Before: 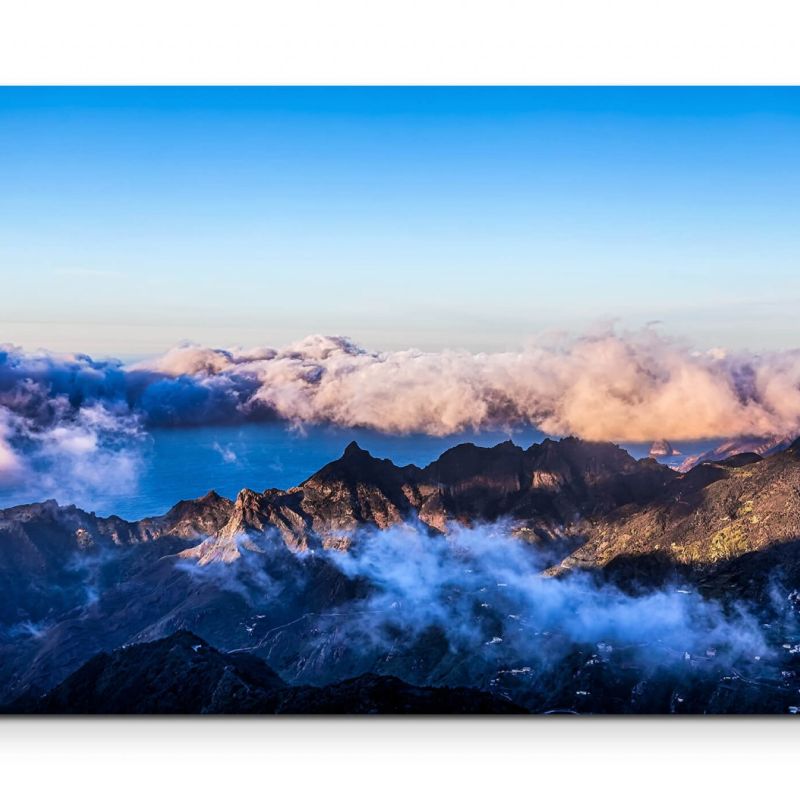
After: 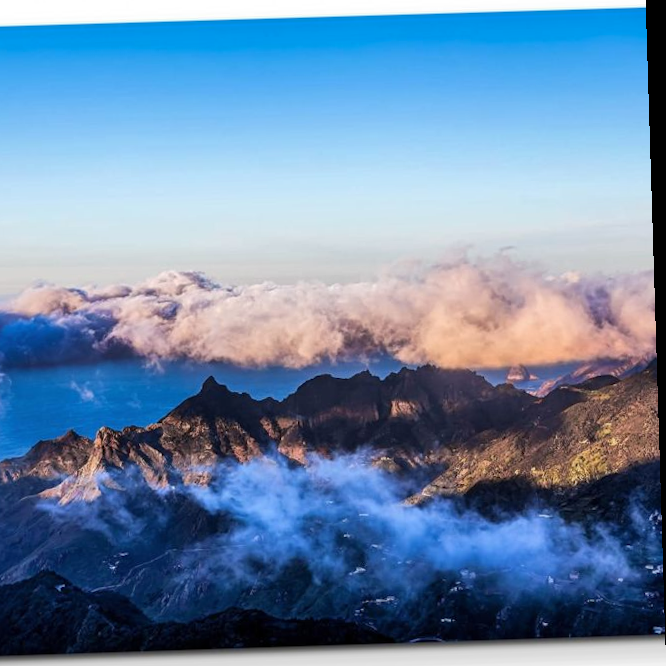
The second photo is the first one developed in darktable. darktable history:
shadows and highlights: shadows 25, highlights -25
crop: left 19.159%, top 9.58%, bottom 9.58%
rotate and perspective: rotation -1.77°, lens shift (horizontal) 0.004, automatic cropping off
